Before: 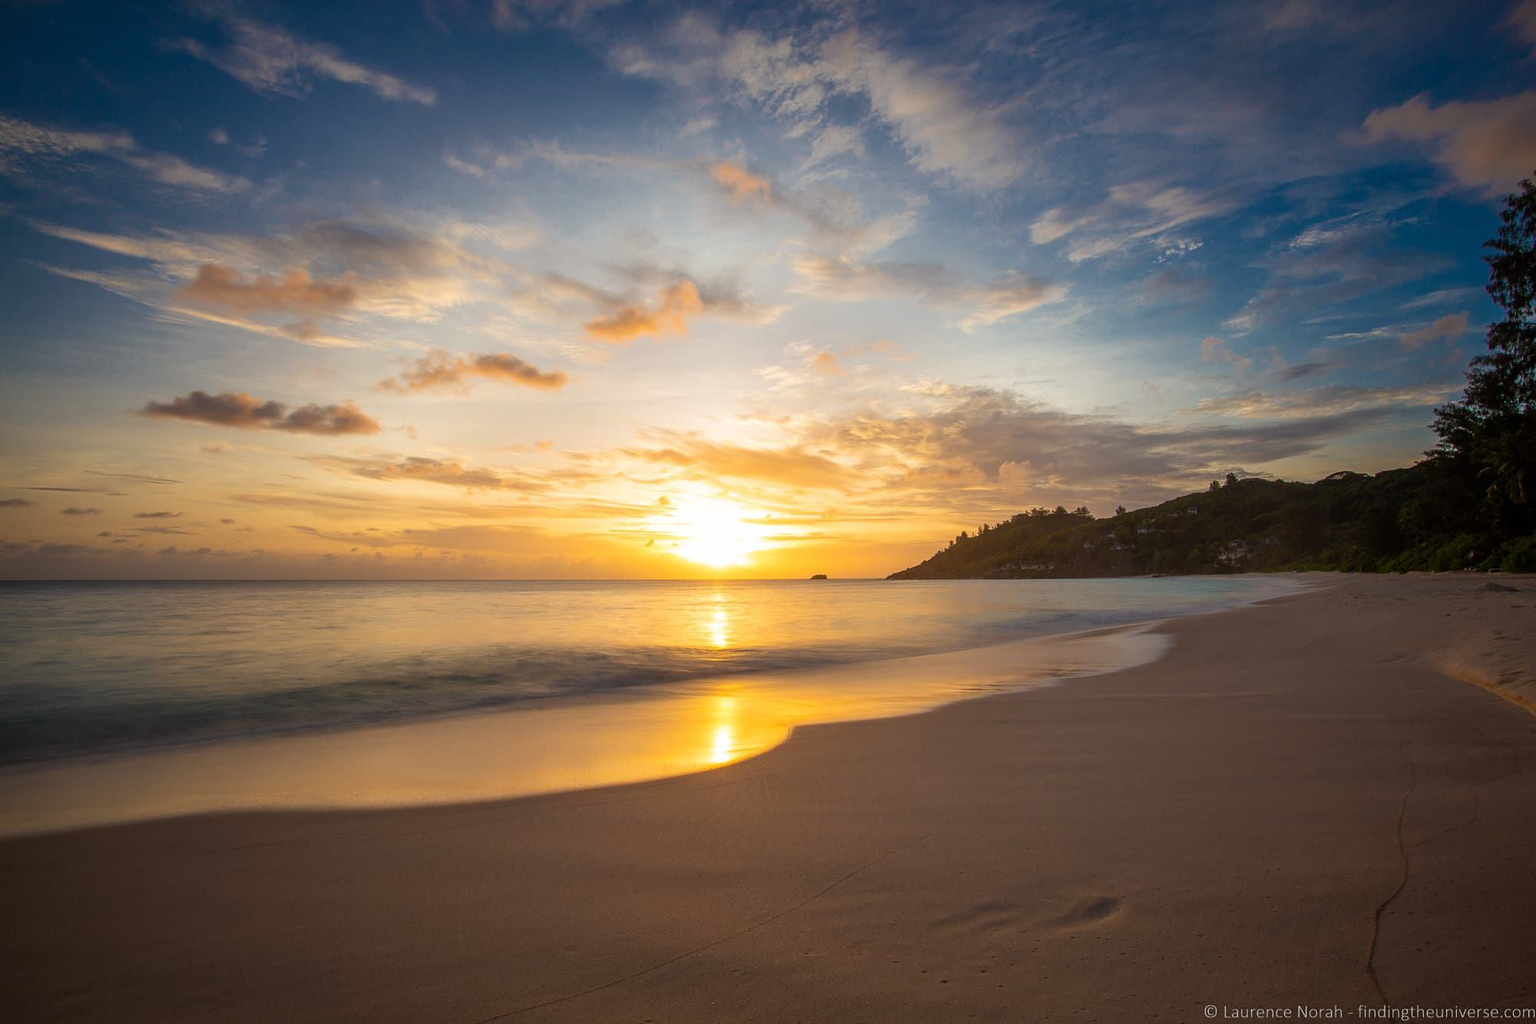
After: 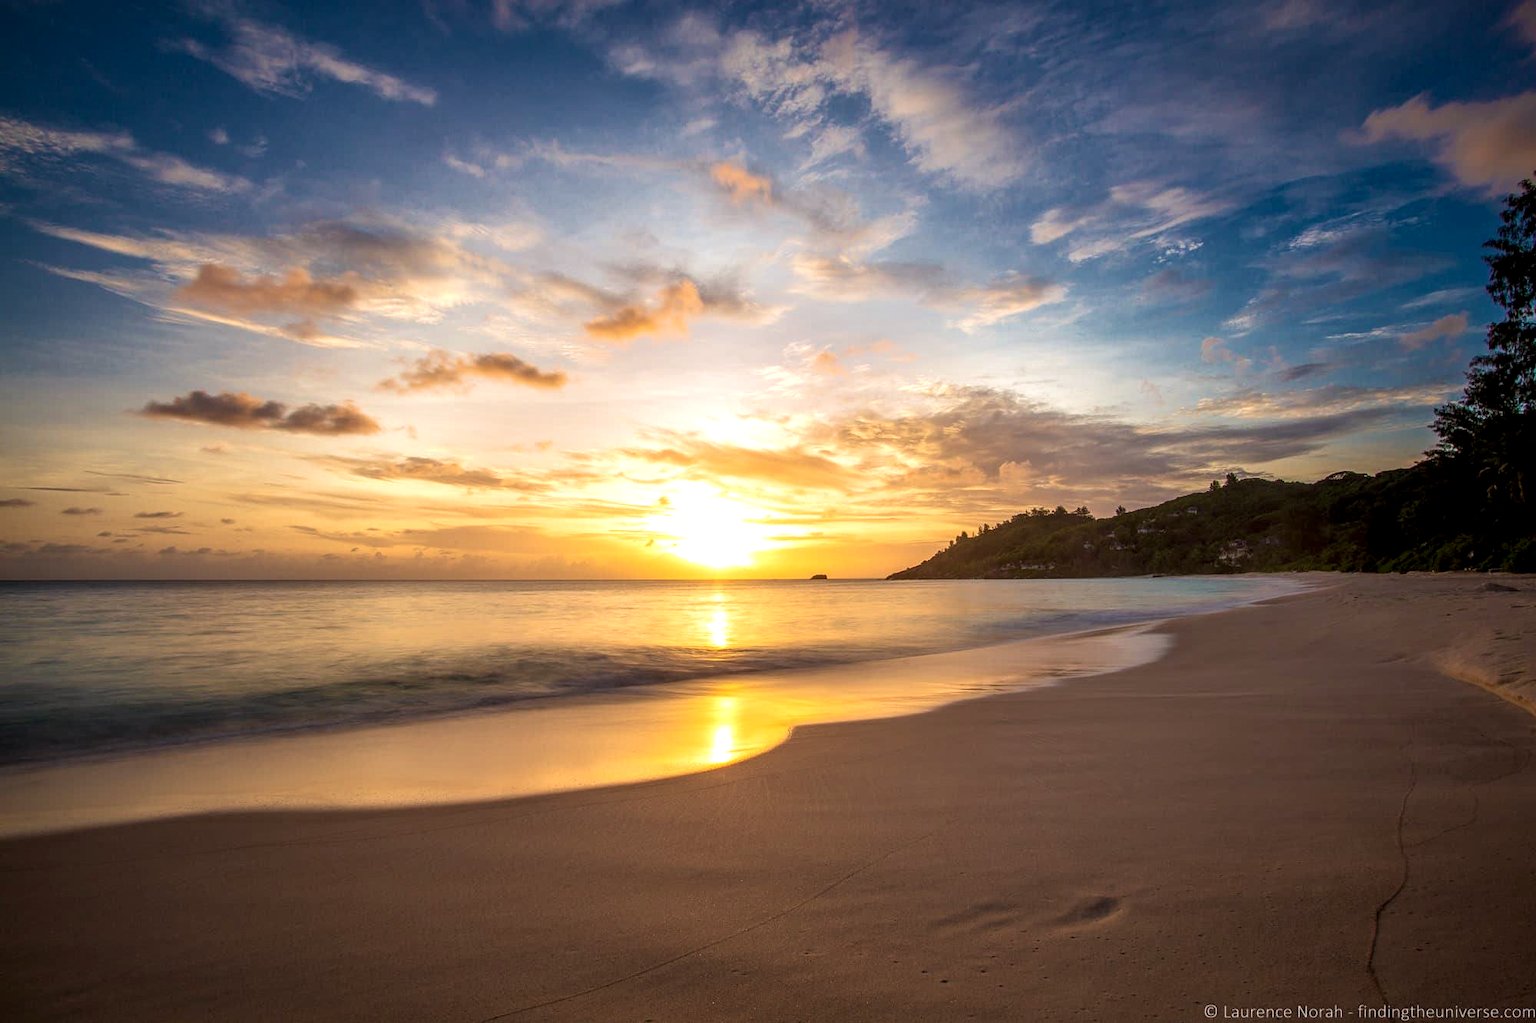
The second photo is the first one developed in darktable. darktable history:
white balance: red 1.009, blue 1.027
velvia: strength 27%
exposure: exposure 0.131 EV, compensate highlight preservation false
local contrast: detail 142%
